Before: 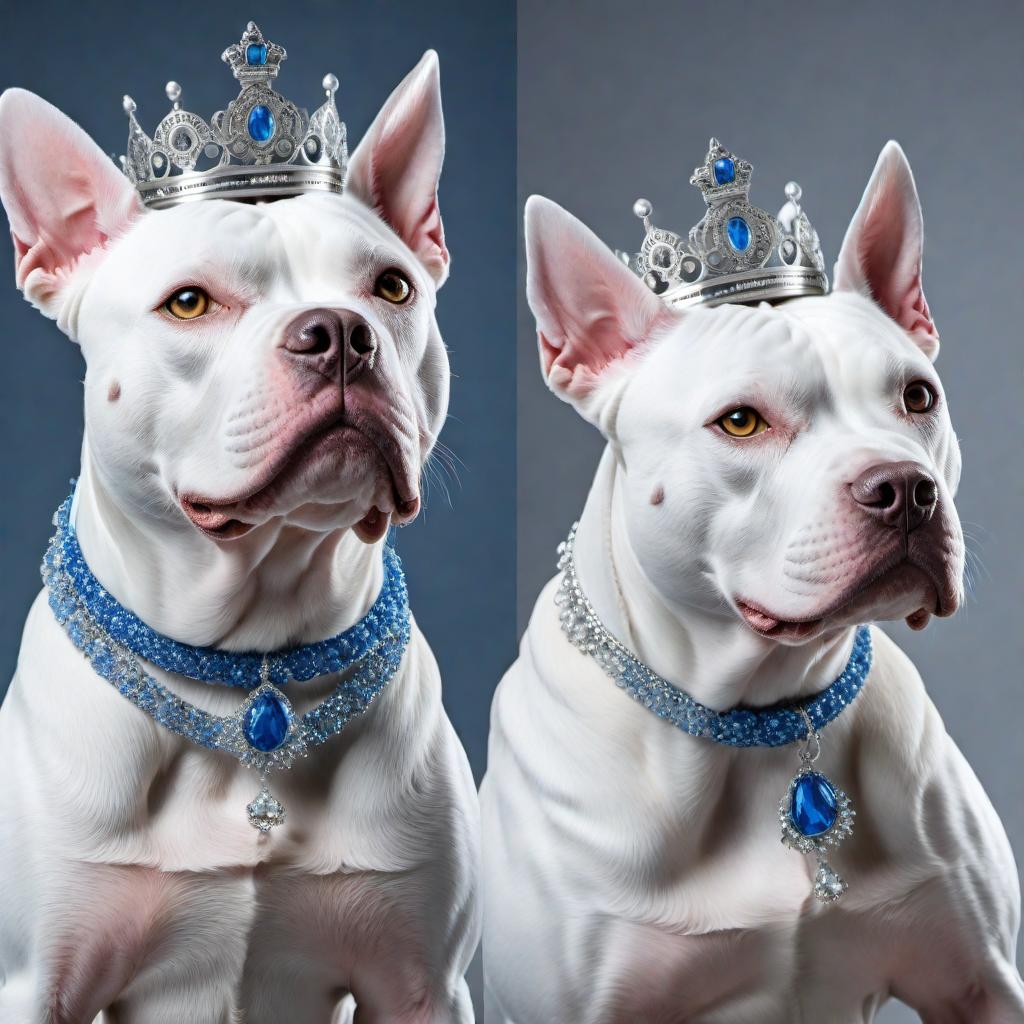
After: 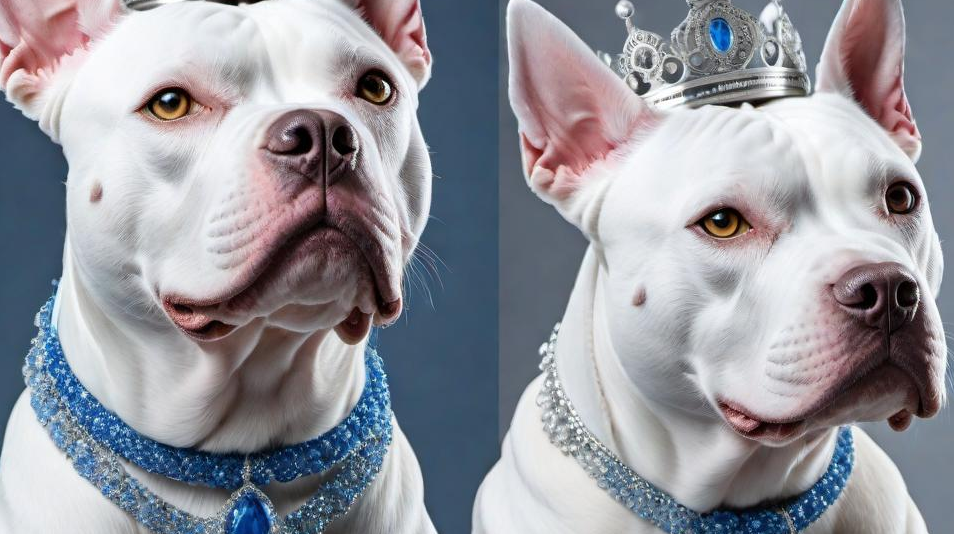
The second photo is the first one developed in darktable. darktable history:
crop: left 1.827%, top 19.444%, right 4.936%, bottom 28.391%
